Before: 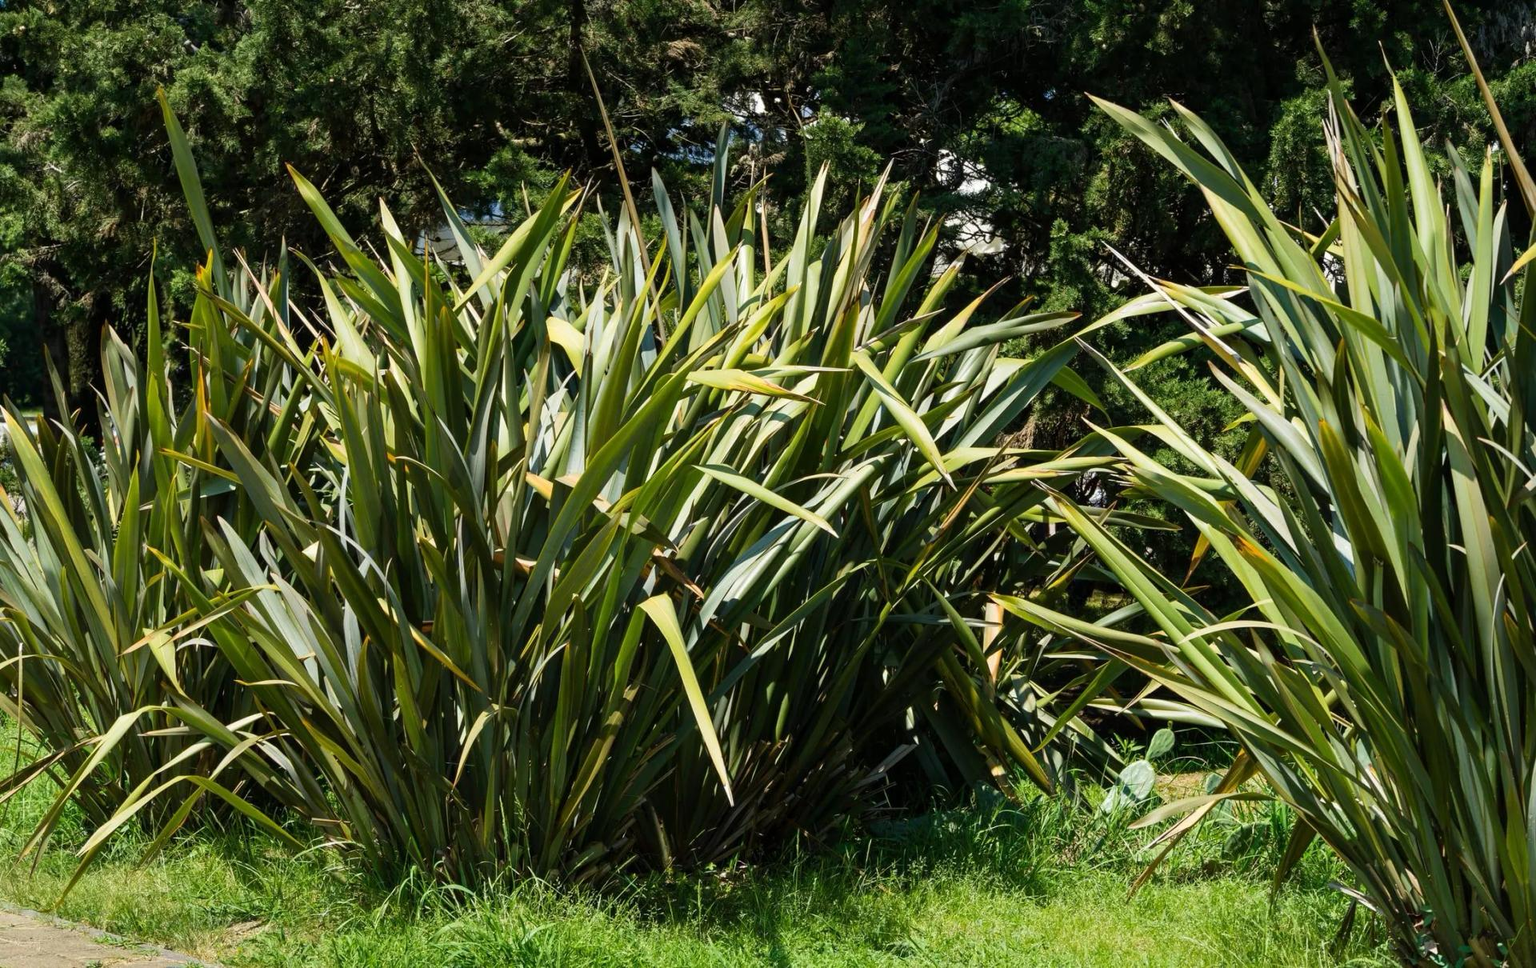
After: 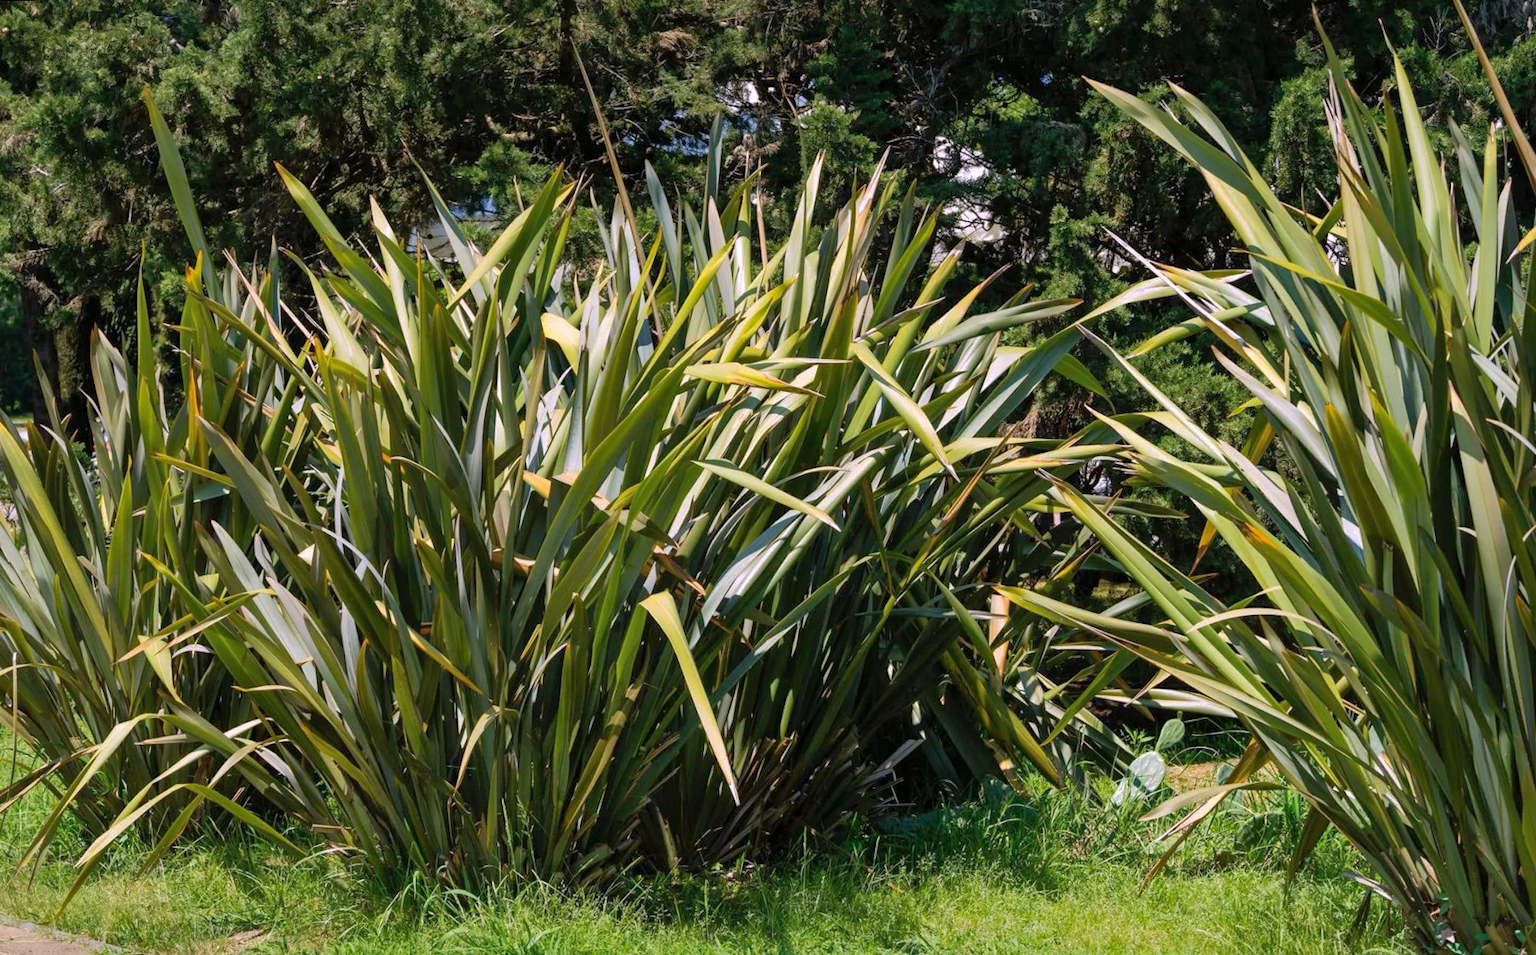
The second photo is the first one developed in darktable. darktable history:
shadows and highlights: on, module defaults
white balance: red 1.066, blue 1.119
rotate and perspective: rotation -1°, crop left 0.011, crop right 0.989, crop top 0.025, crop bottom 0.975
